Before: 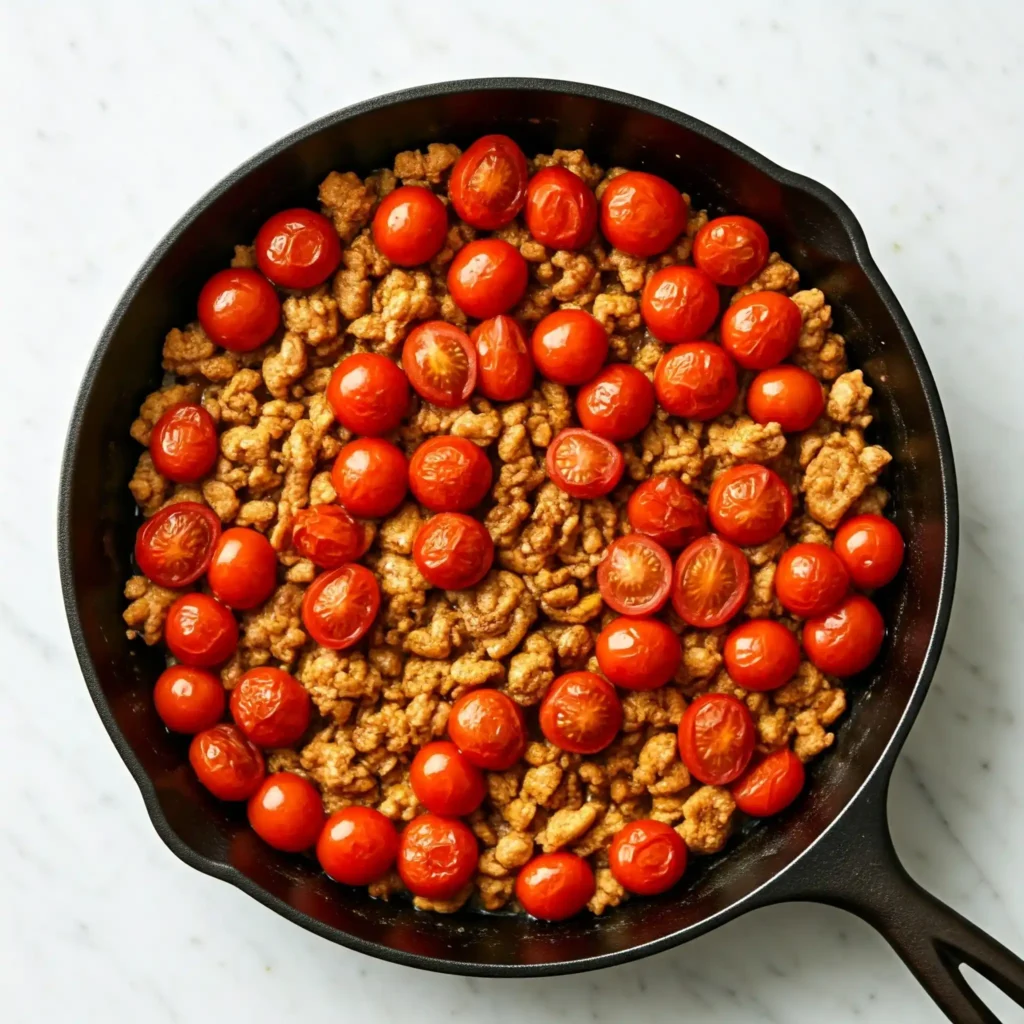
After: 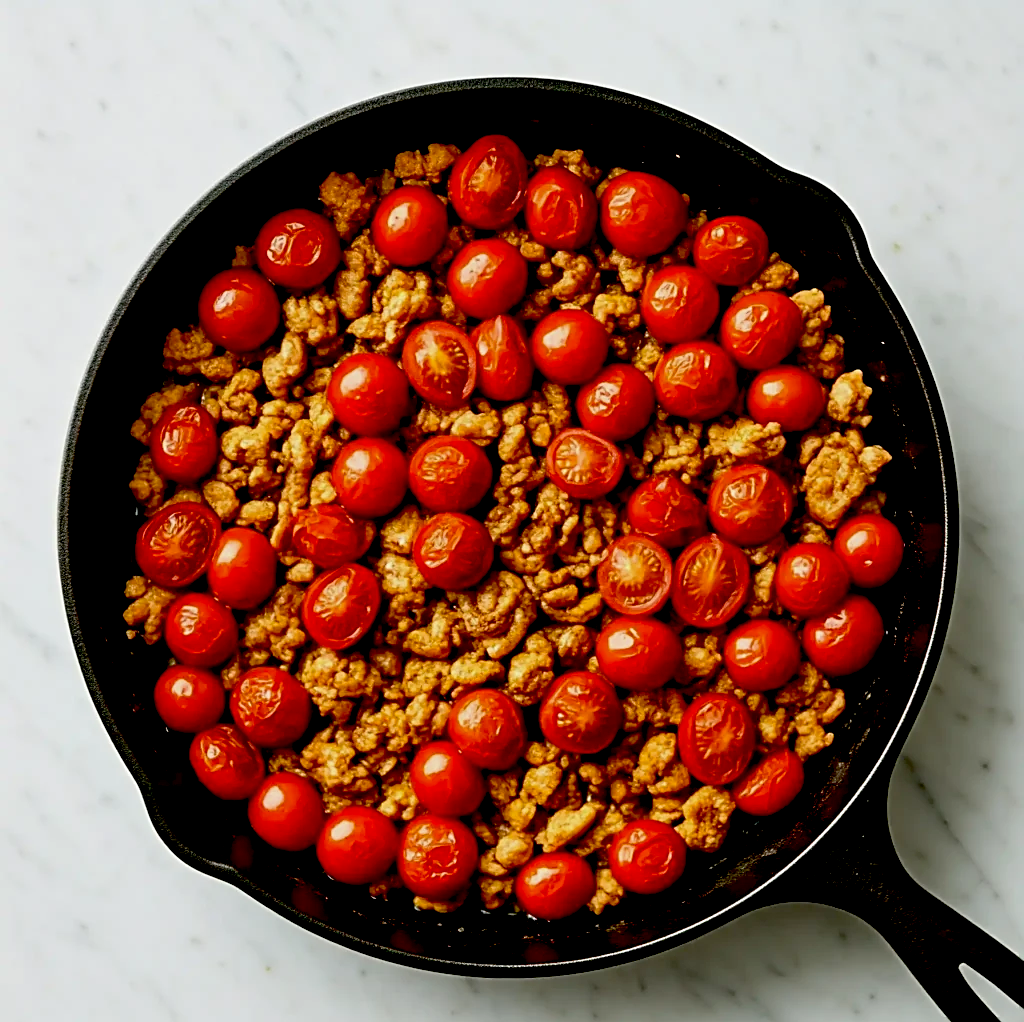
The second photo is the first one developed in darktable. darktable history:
crop: top 0.042%, bottom 0.096%
exposure: black level correction 0.045, exposure -0.232 EV, compensate highlight preservation false
sharpen: on, module defaults
